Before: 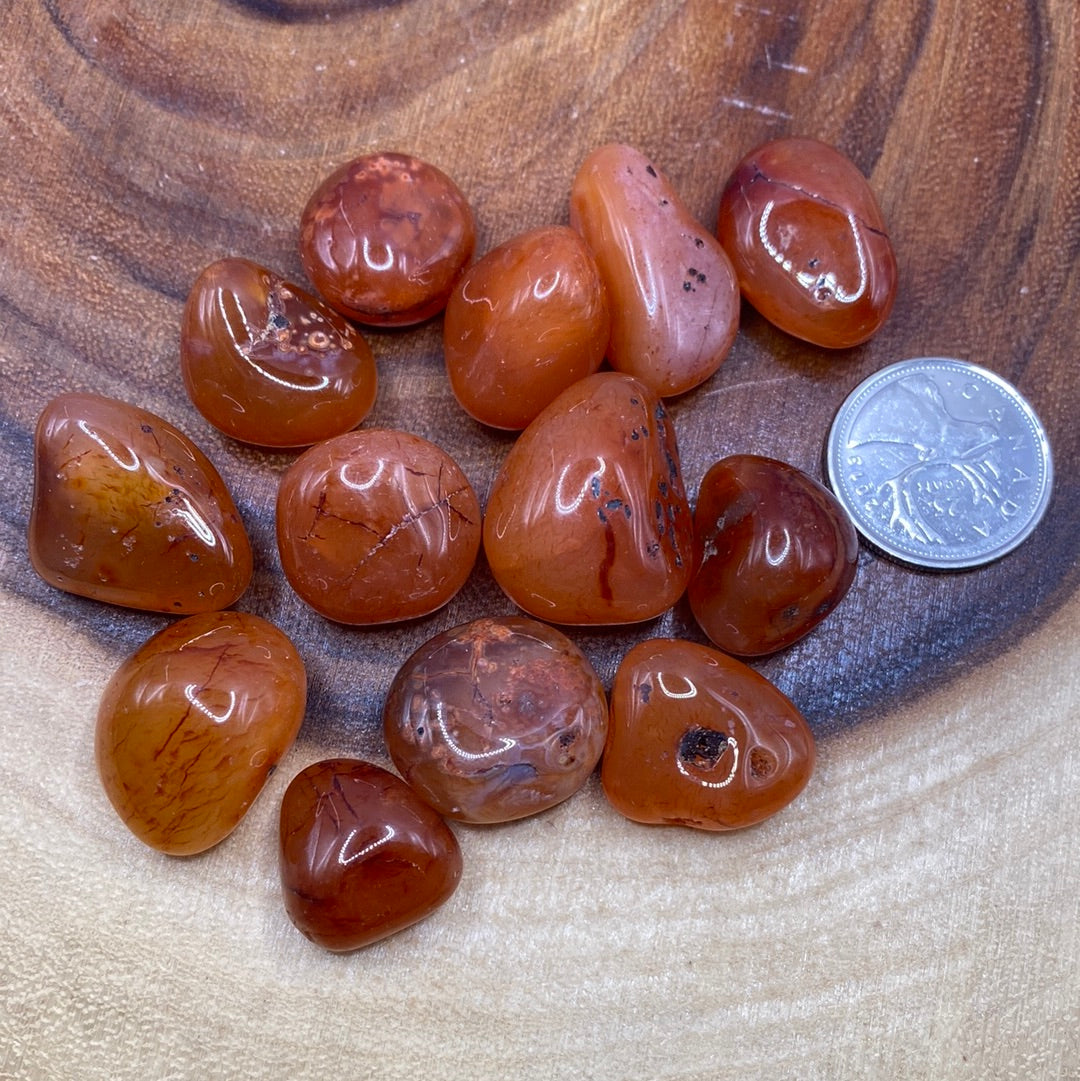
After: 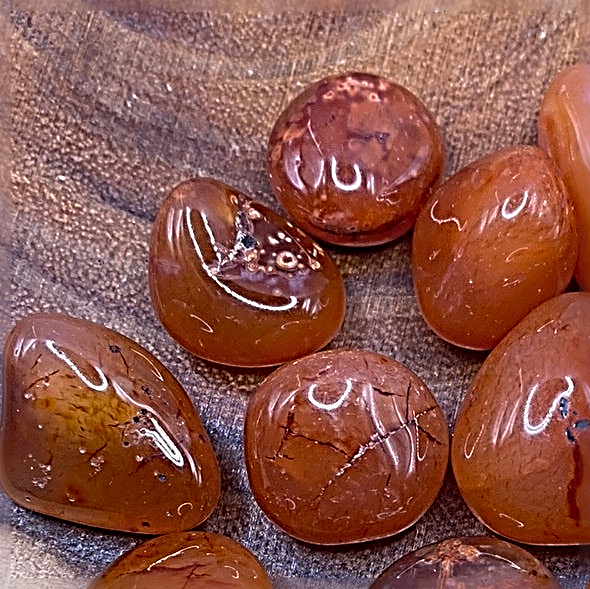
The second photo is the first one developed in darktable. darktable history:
sharpen: radius 4.036, amount 1.998
crop and rotate: left 3.045%, top 7.453%, right 42.251%, bottom 37.982%
contrast equalizer: y [[0.535, 0.543, 0.548, 0.548, 0.542, 0.532], [0.5 ×6], [0.5 ×6], [0 ×6], [0 ×6]], mix -0.999
